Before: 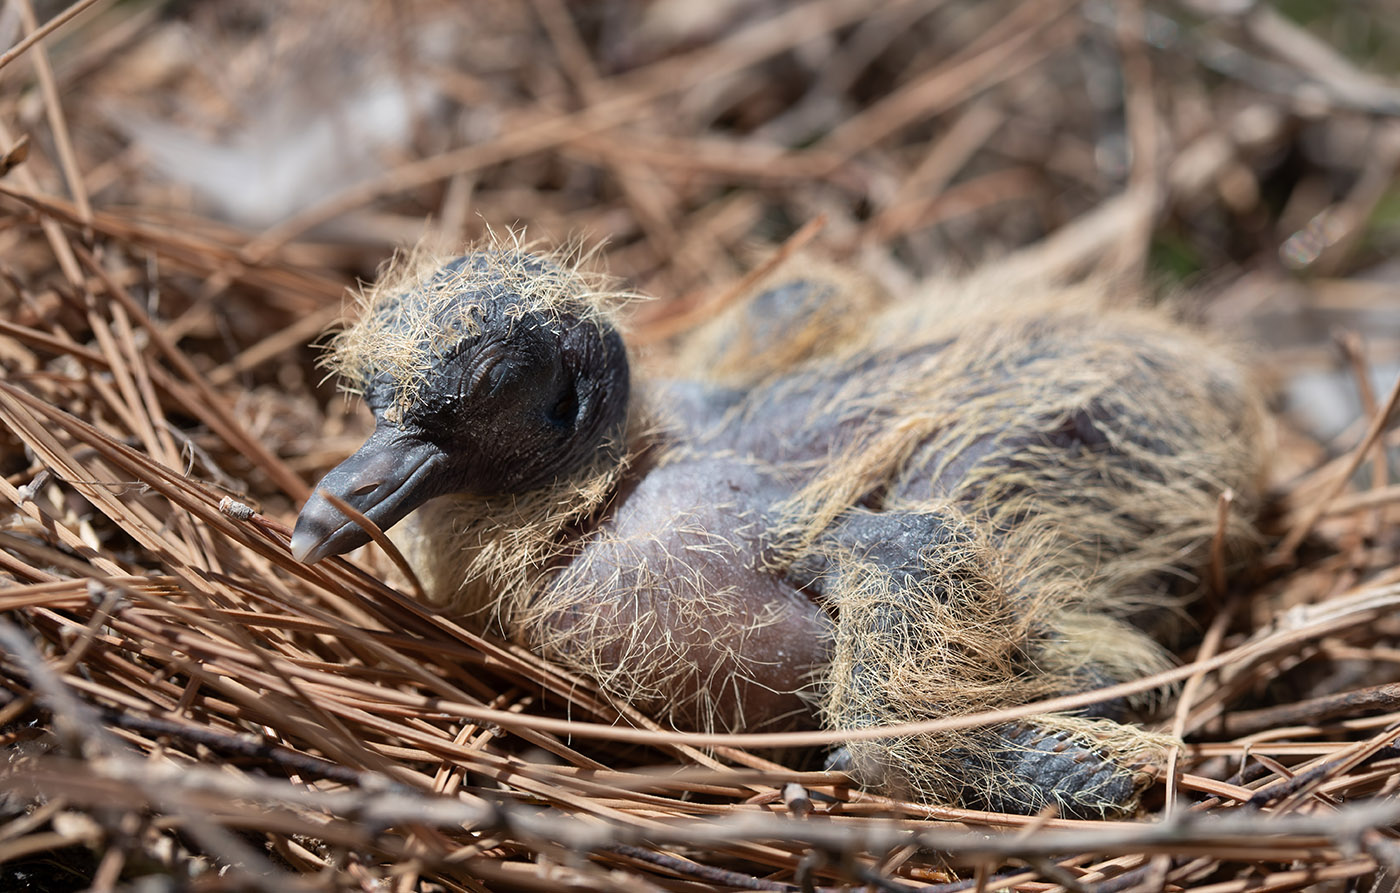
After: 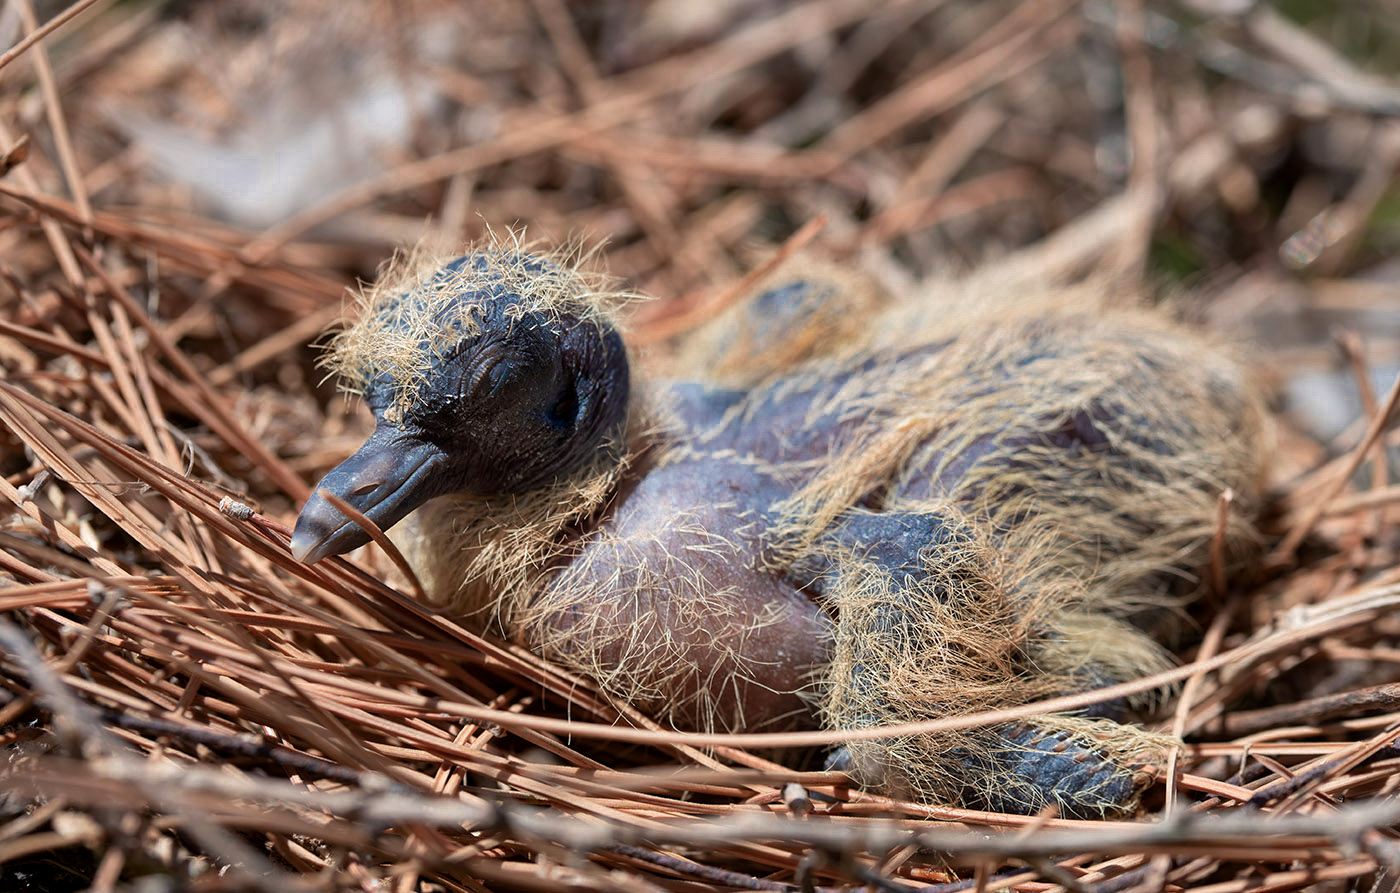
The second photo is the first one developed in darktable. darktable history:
color zones: curves: ch0 [(0, 0.553) (0.123, 0.58) (0.23, 0.419) (0.468, 0.155) (0.605, 0.132) (0.723, 0.063) (0.833, 0.172) (0.921, 0.468)]; ch1 [(0.025, 0.645) (0.229, 0.584) (0.326, 0.551) (0.537, 0.446) (0.599, 0.911) (0.708, 1) (0.805, 0.944)]; ch2 [(0.086, 0.468) (0.254, 0.464) (0.638, 0.564) (0.702, 0.592) (0.768, 0.564)]
color balance rgb: perceptual saturation grading › global saturation -3%
local contrast: highlights 100%, shadows 100%, detail 120%, midtone range 0.2
